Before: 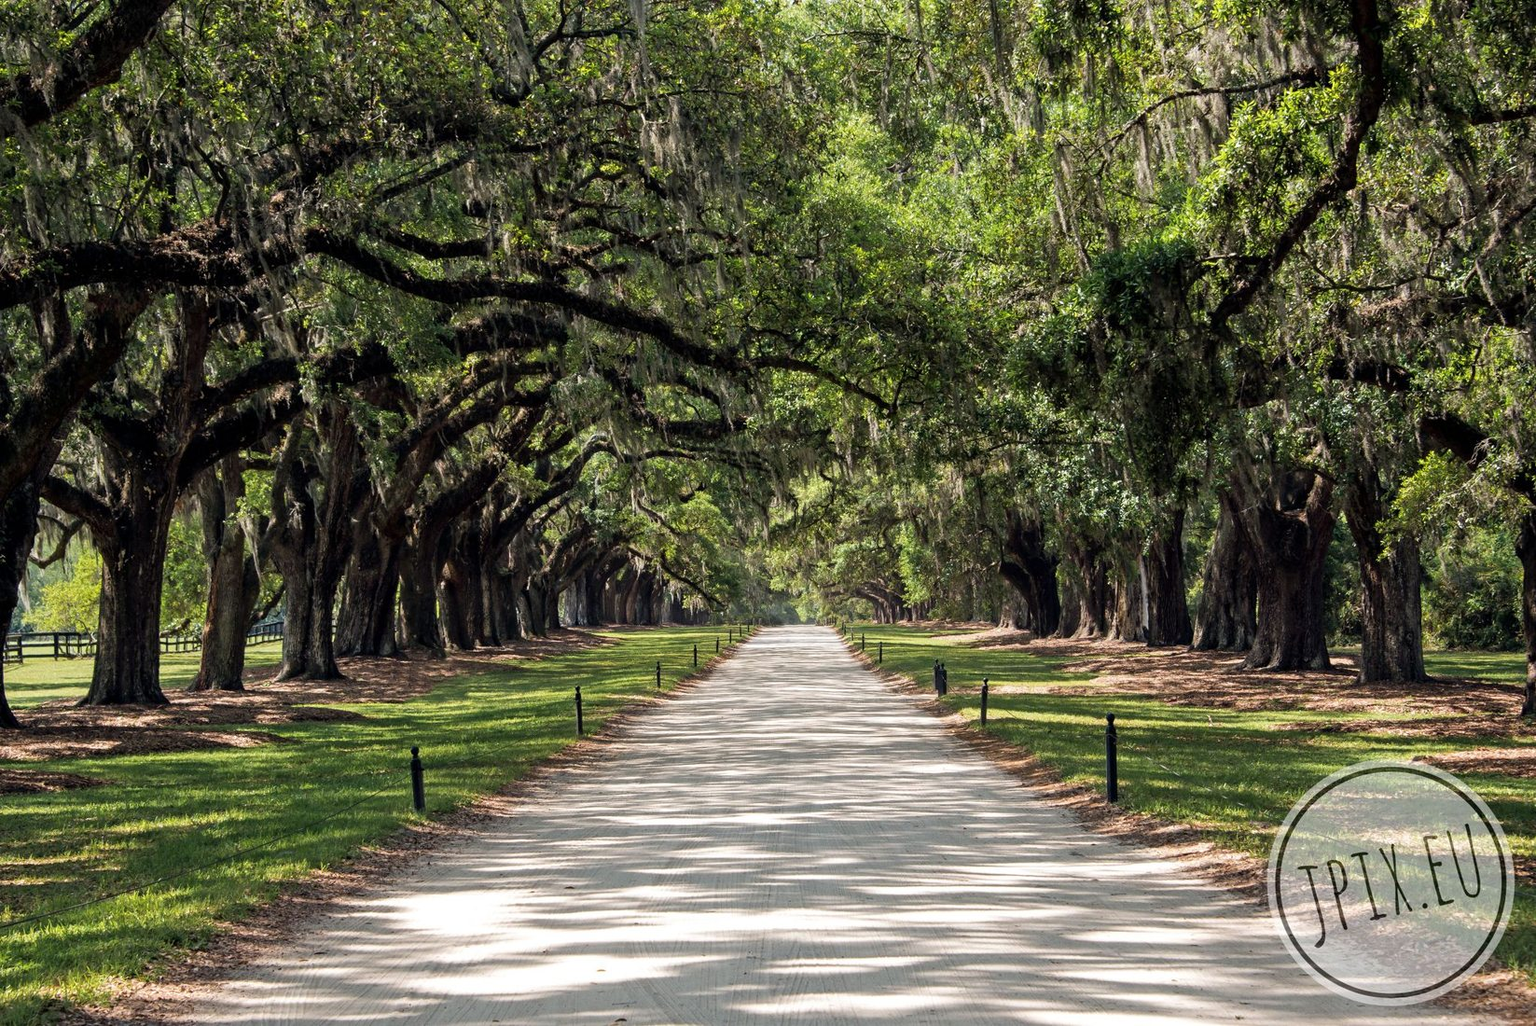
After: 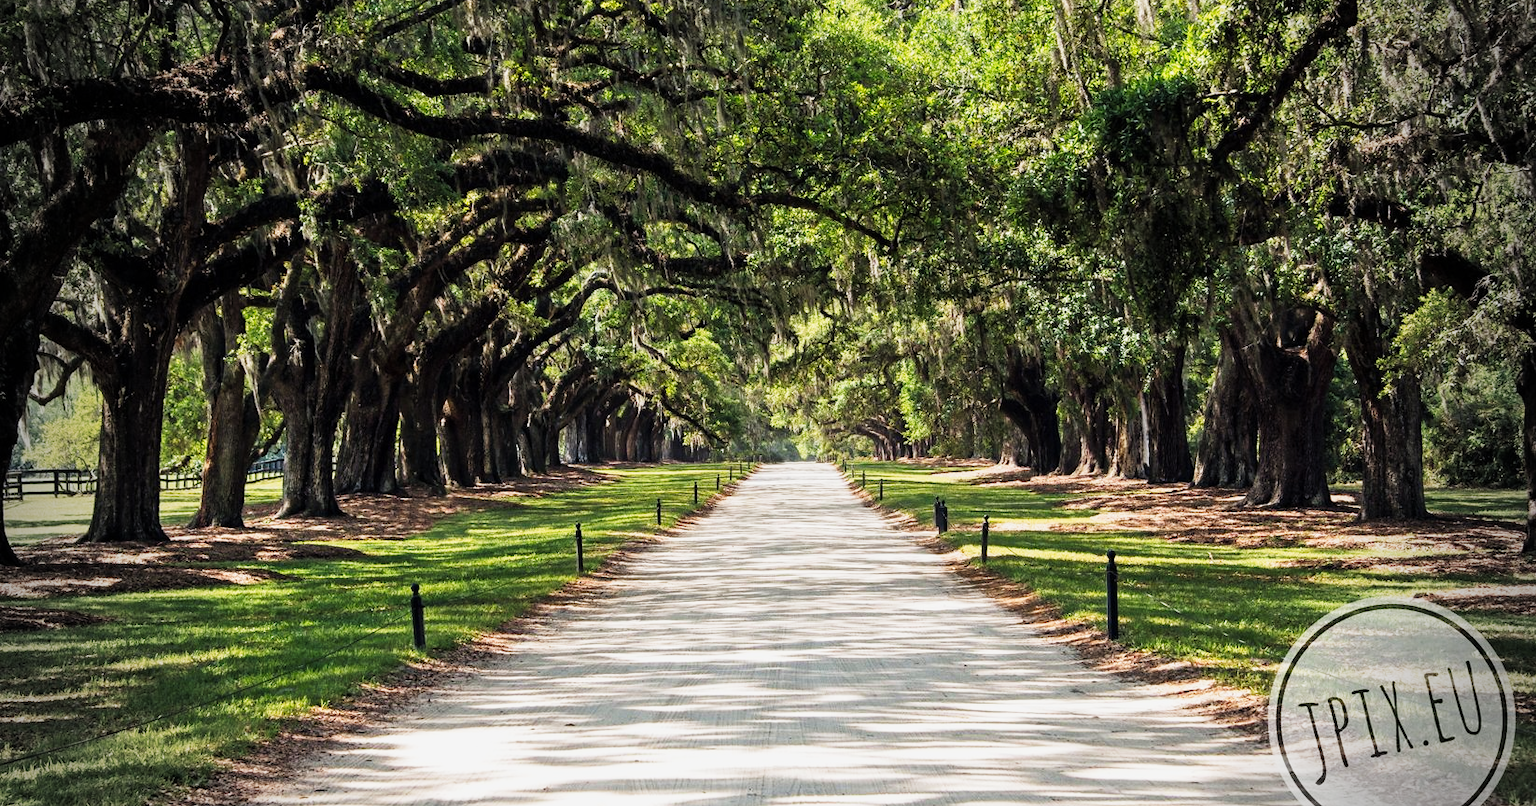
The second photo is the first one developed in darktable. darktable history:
vignetting: fall-off start 75.88%, fall-off radius 28.53%, width/height ratio 0.97
crop and rotate: top 15.962%, bottom 5.437%
contrast brightness saturation: contrast 0.054, brightness 0.067, saturation 0.011
tone curve: curves: ch0 [(0, 0.001) (0.139, 0.096) (0.311, 0.278) (0.495, 0.531) (0.718, 0.816) (0.841, 0.909) (1, 0.967)]; ch1 [(0, 0) (0.272, 0.249) (0.388, 0.385) (0.469, 0.456) (0.495, 0.497) (0.538, 0.554) (0.578, 0.605) (0.707, 0.778) (1, 1)]; ch2 [(0, 0) (0.125, 0.089) (0.353, 0.329) (0.443, 0.408) (0.502, 0.499) (0.557, 0.542) (0.608, 0.635) (1, 1)], preserve colors none
